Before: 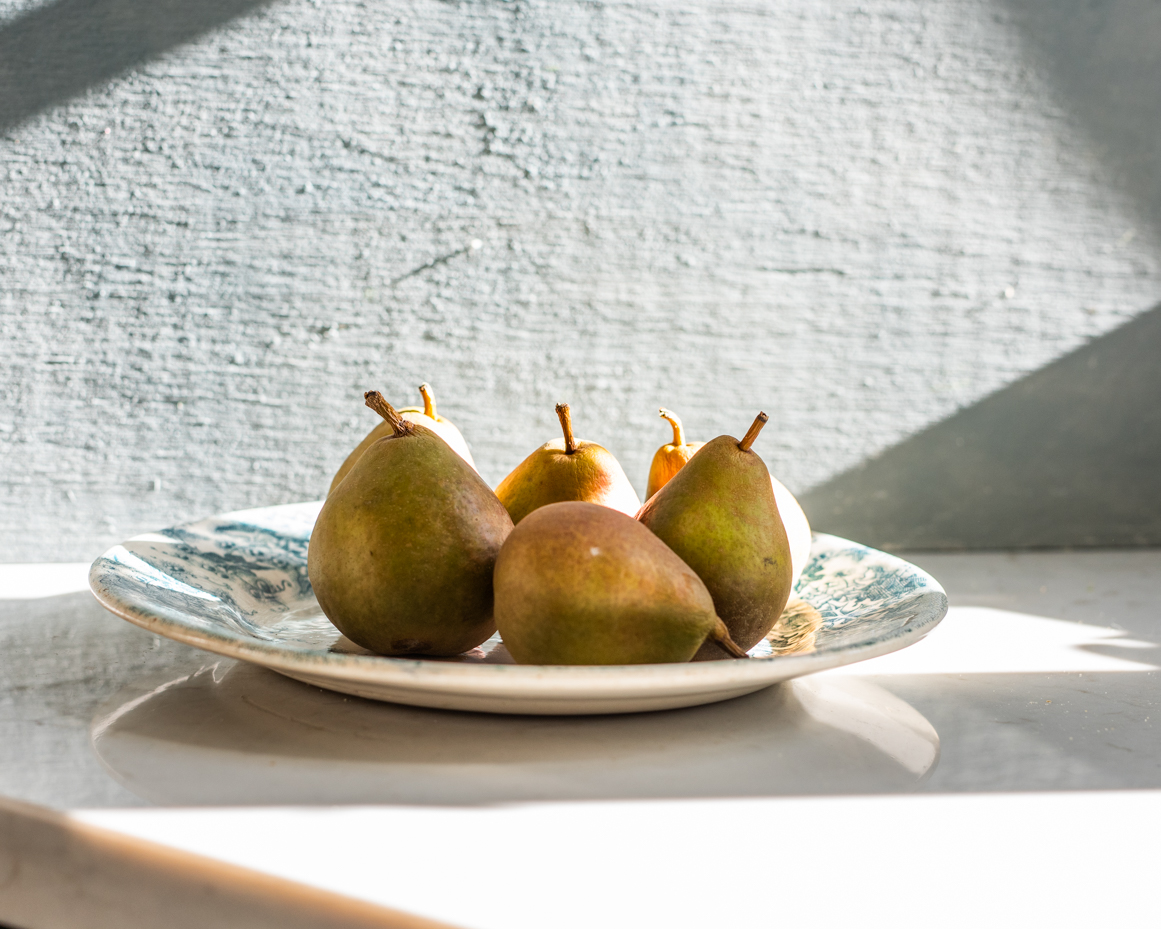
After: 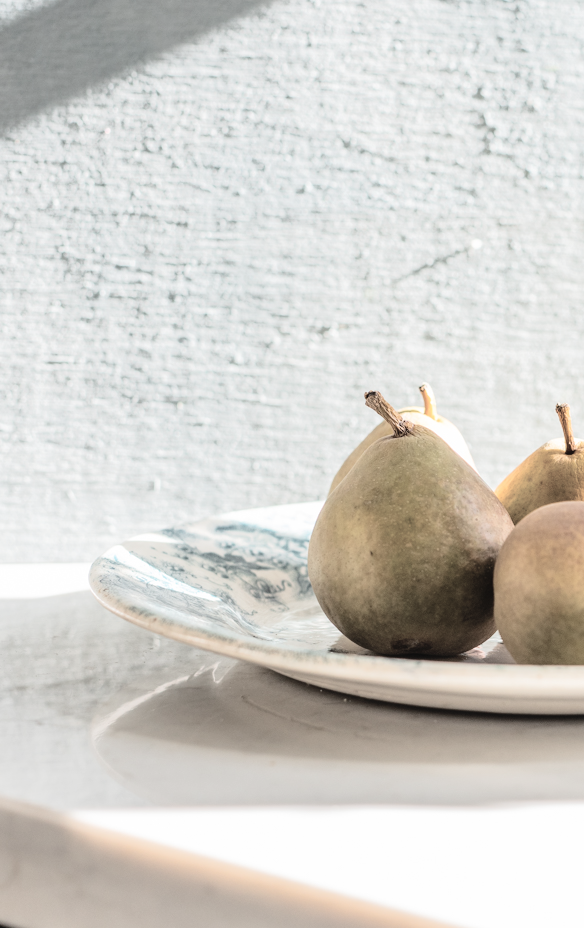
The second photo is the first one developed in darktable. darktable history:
crop and rotate: left 0.058%, top 0%, right 49.6%
tone curve: curves: ch0 [(0, 0) (0.003, 0.023) (0.011, 0.029) (0.025, 0.037) (0.044, 0.047) (0.069, 0.057) (0.1, 0.075) (0.136, 0.103) (0.177, 0.145) (0.224, 0.193) (0.277, 0.266) (0.335, 0.362) (0.399, 0.473) (0.468, 0.569) (0.543, 0.655) (0.623, 0.73) (0.709, 0.804) (0.801, 0.874) (0.898, 0.924) (1, 1)], color space Lab, independent channels, preserve colors none
contrast brightness saturation: brightness 0.184, saturation -0.498
